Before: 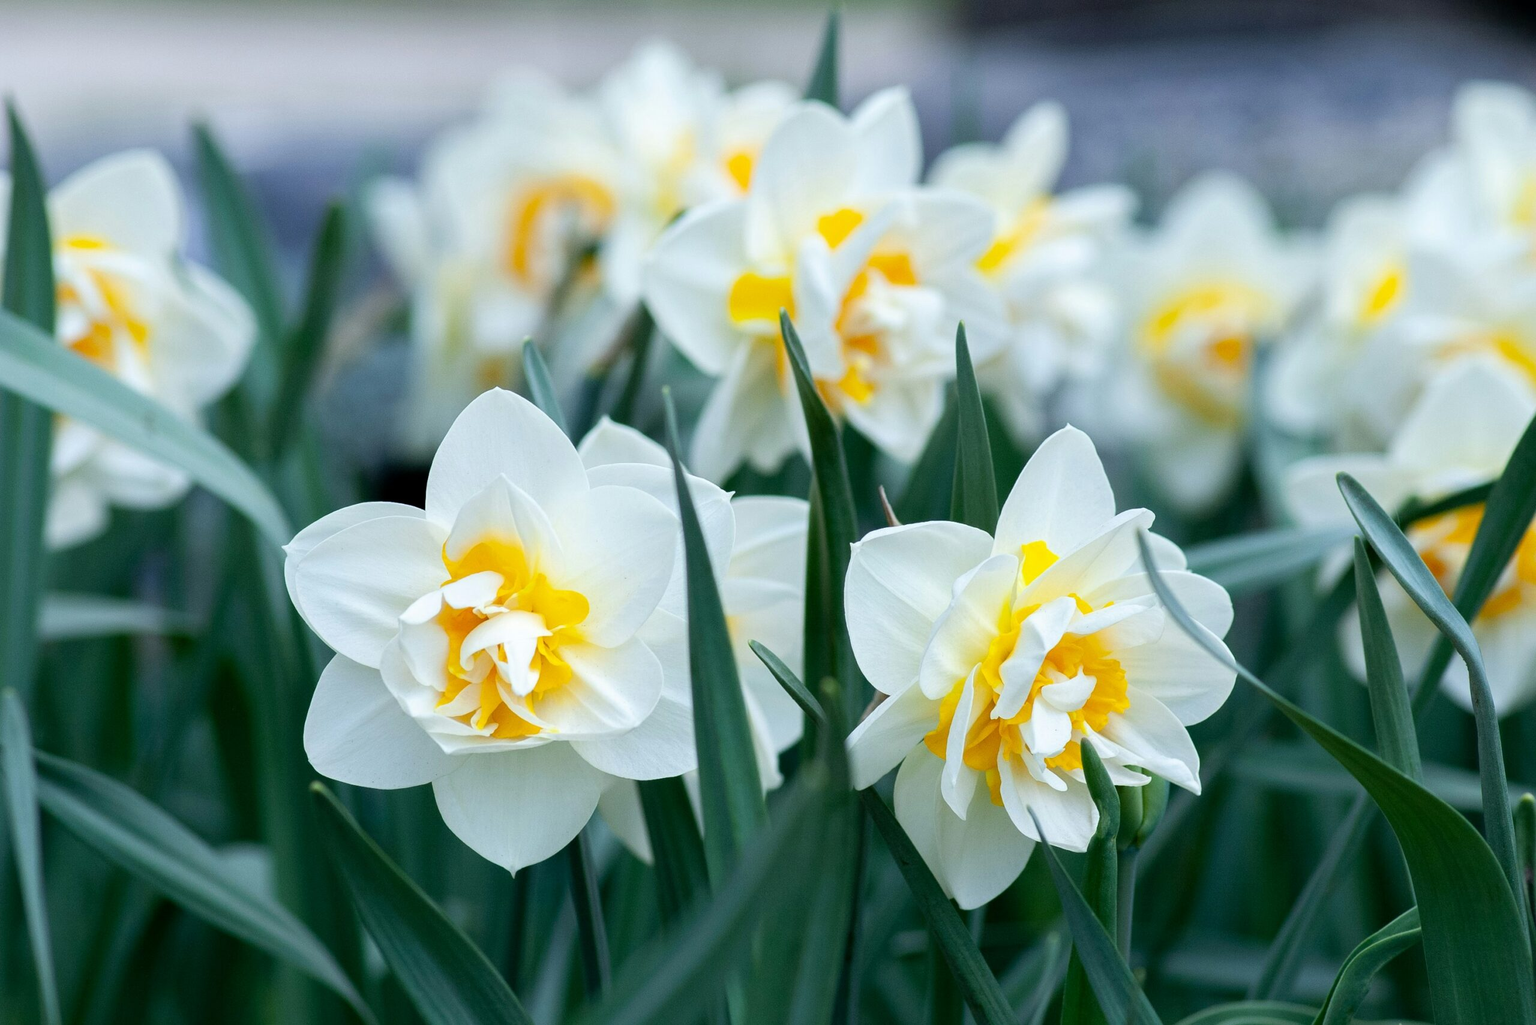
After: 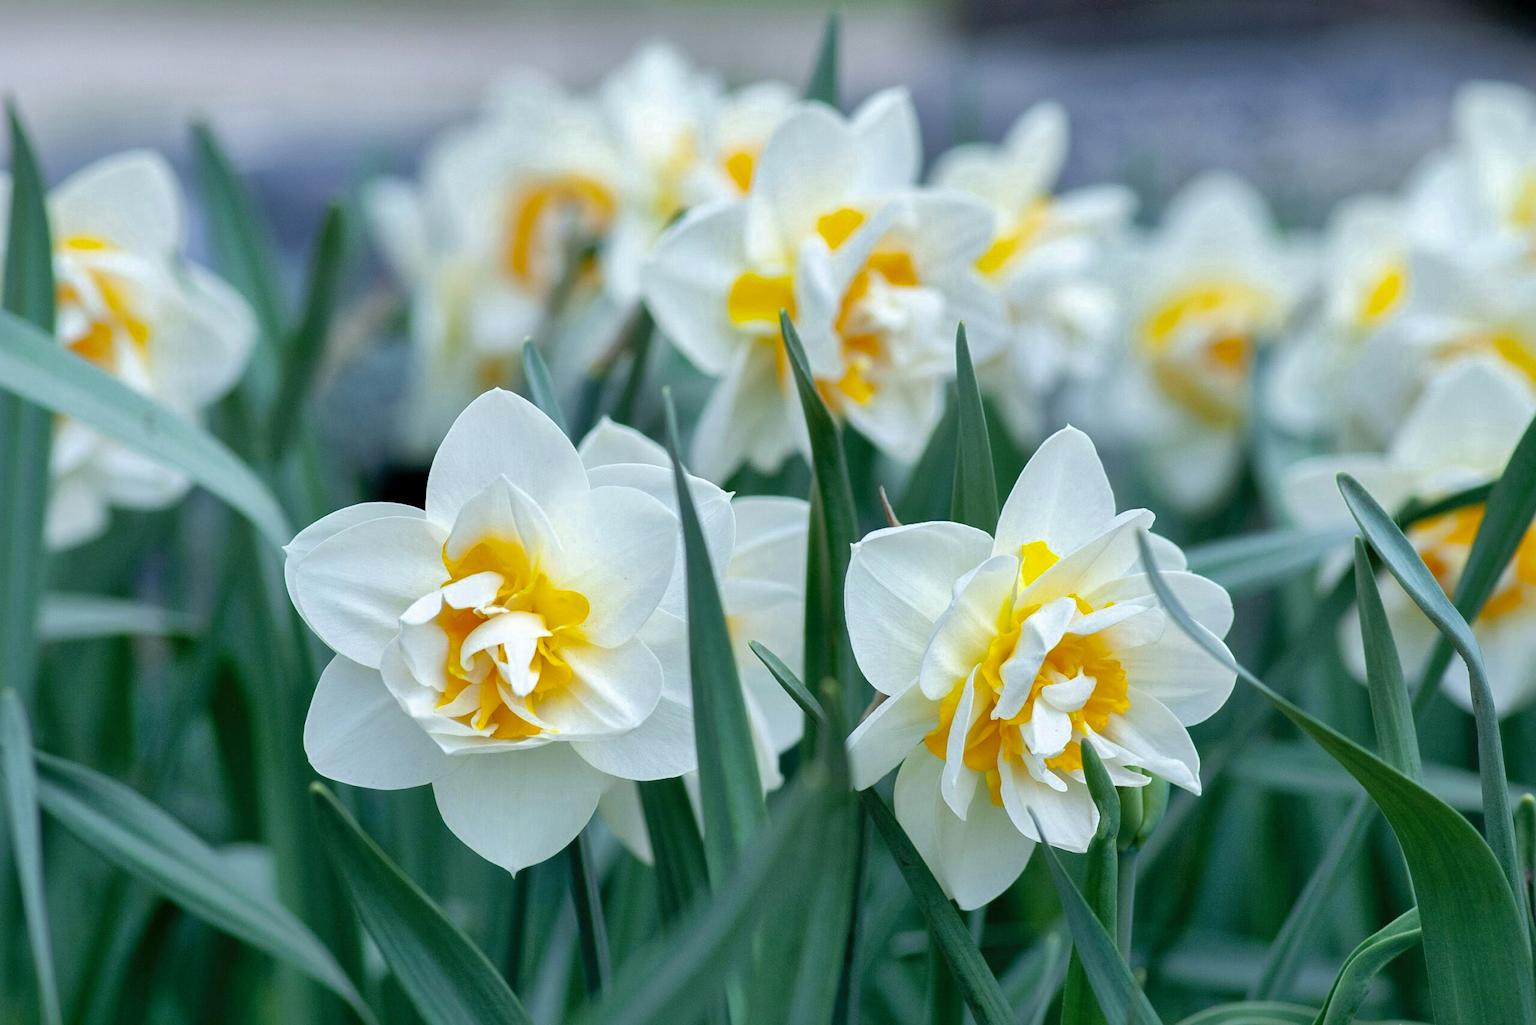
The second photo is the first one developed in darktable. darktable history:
color zones: curves: ch0 [(0.25, 0.5) (0.463, 0.627) (0.484, 0.637) (0.75, 0.5)]
shadows and highlights: on, module defaults
